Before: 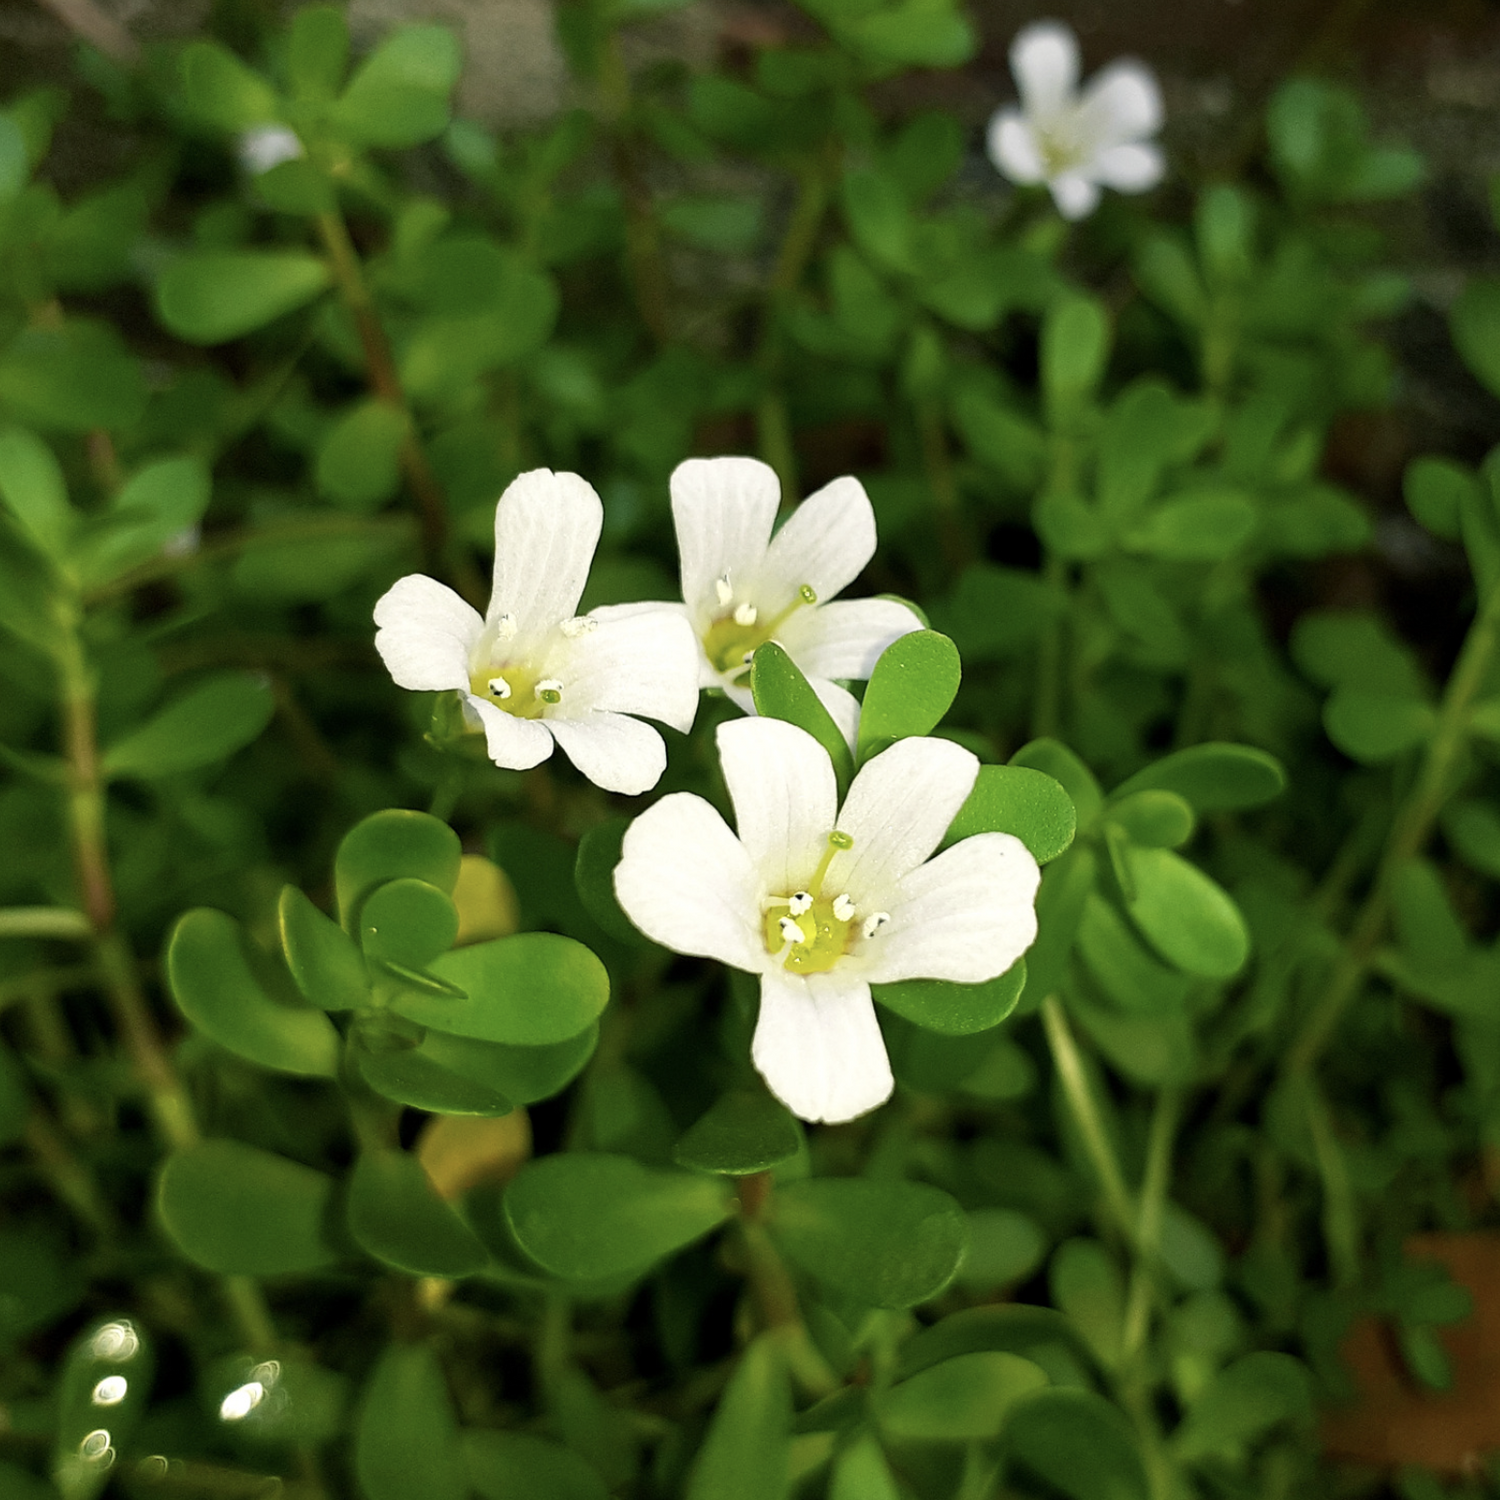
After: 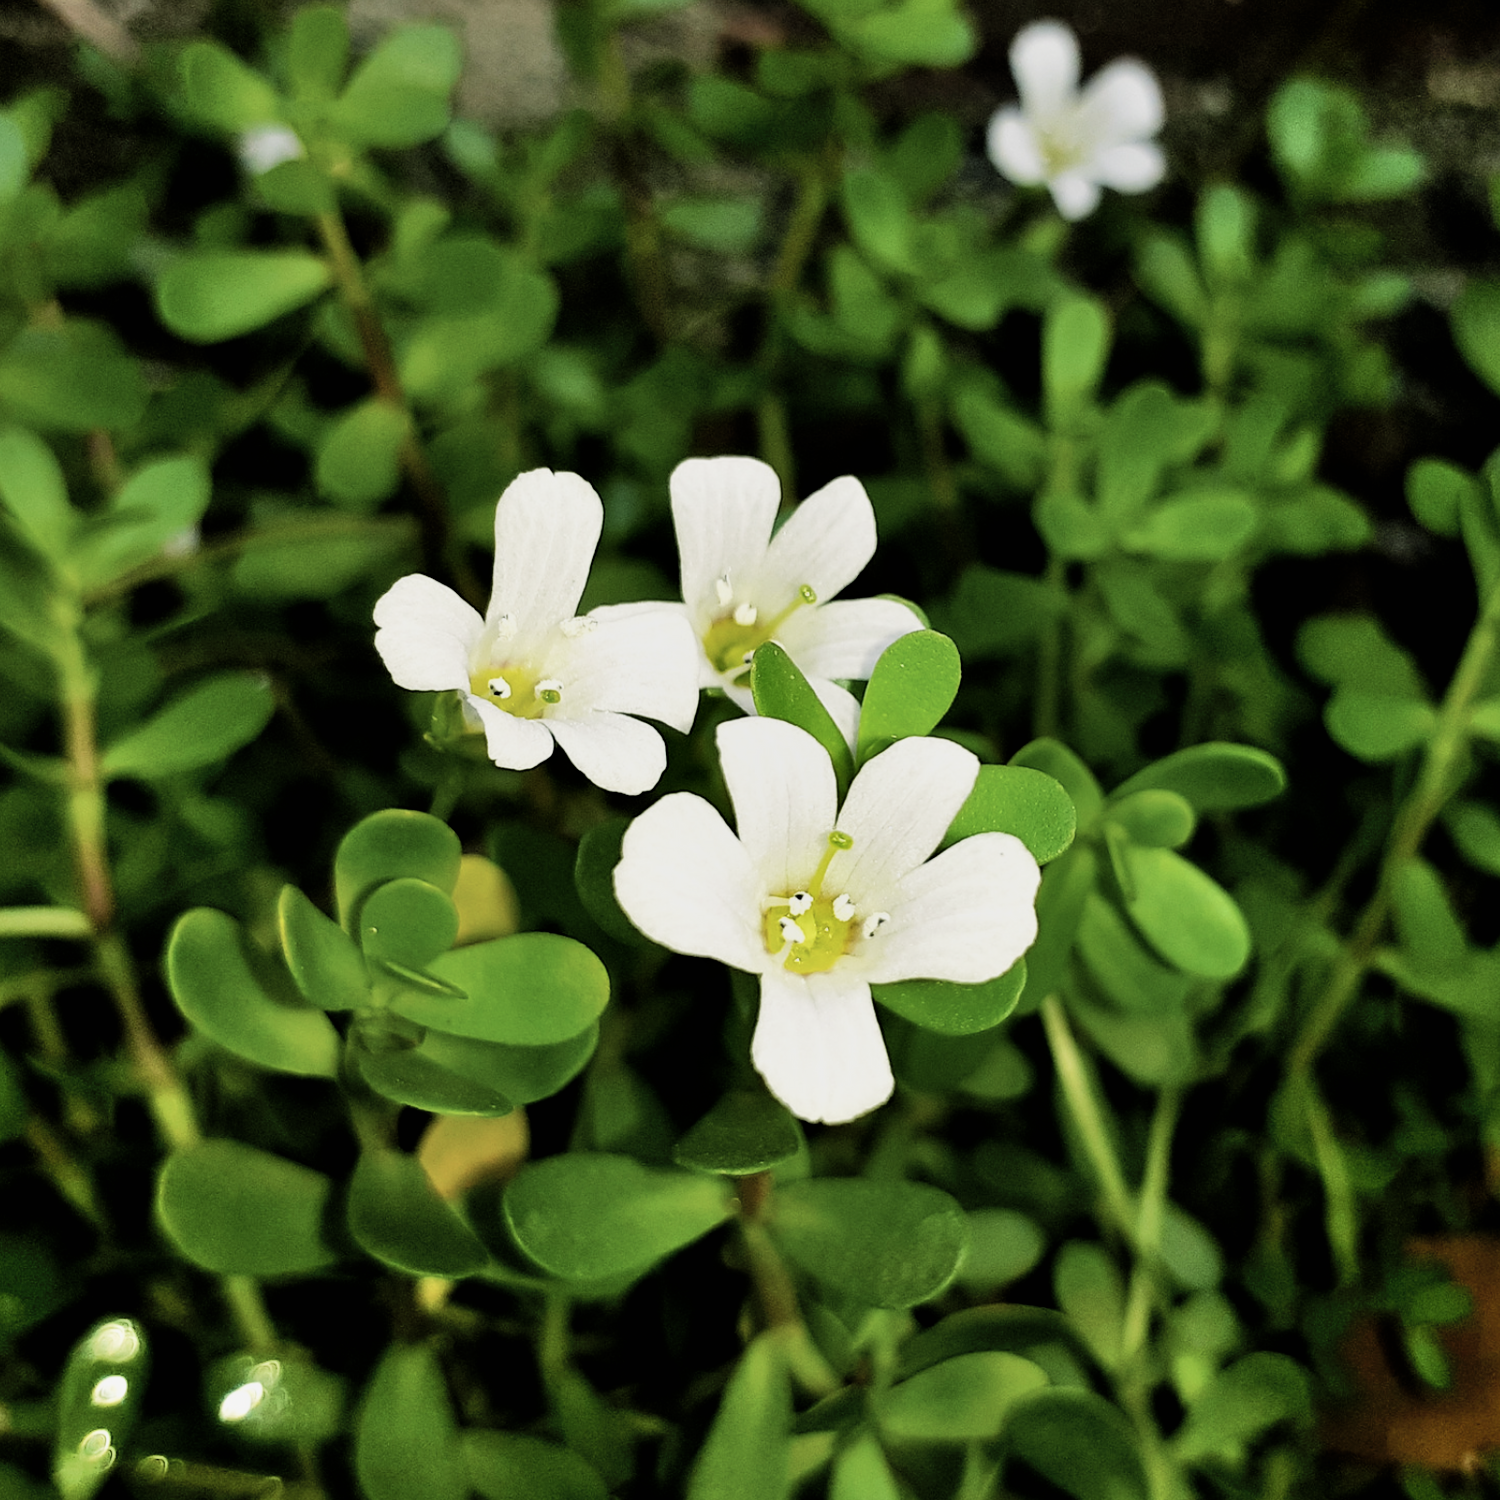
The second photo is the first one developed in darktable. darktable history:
filmic rgb: black relative exposure -5 EV, white relative exposure 3.5 EV, hardness 3.19, contrast 1.2, highlights saturation mix -50%
exposure: exposure 0.128 EV, compensate highlight preservation false
shadows and highlights: white point adjustment 0.05, highlights color adjustment 55.9%, soften with gaussian
